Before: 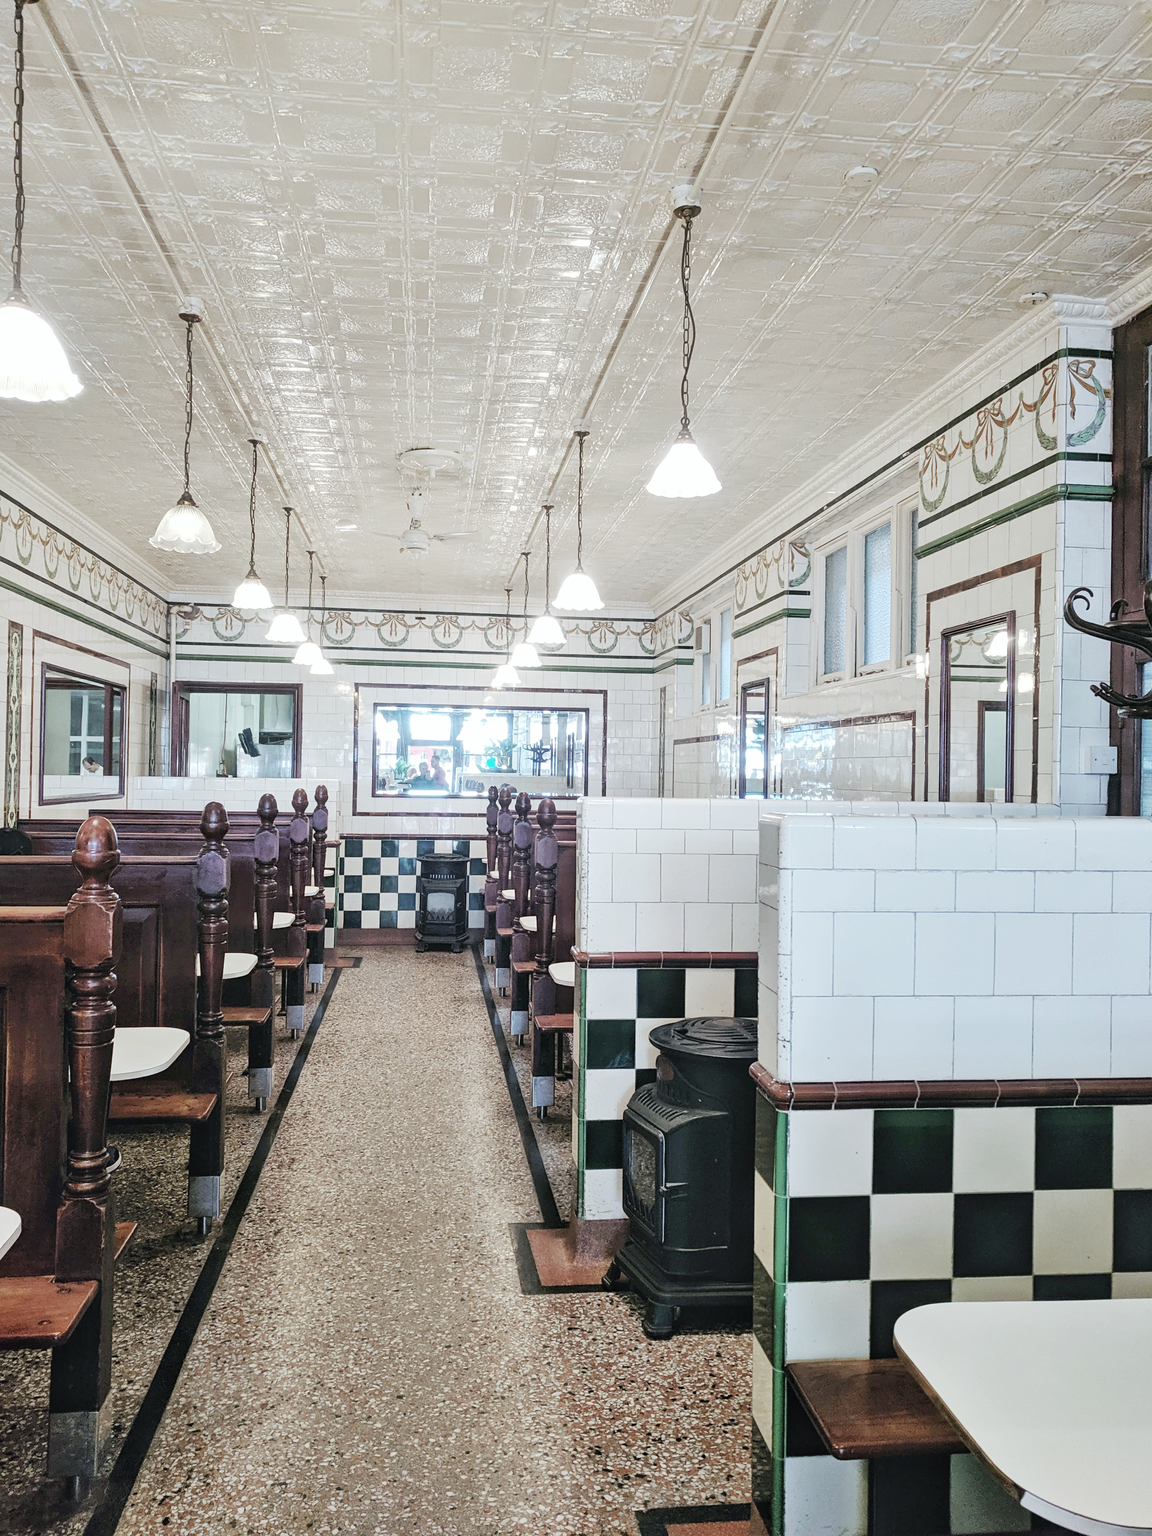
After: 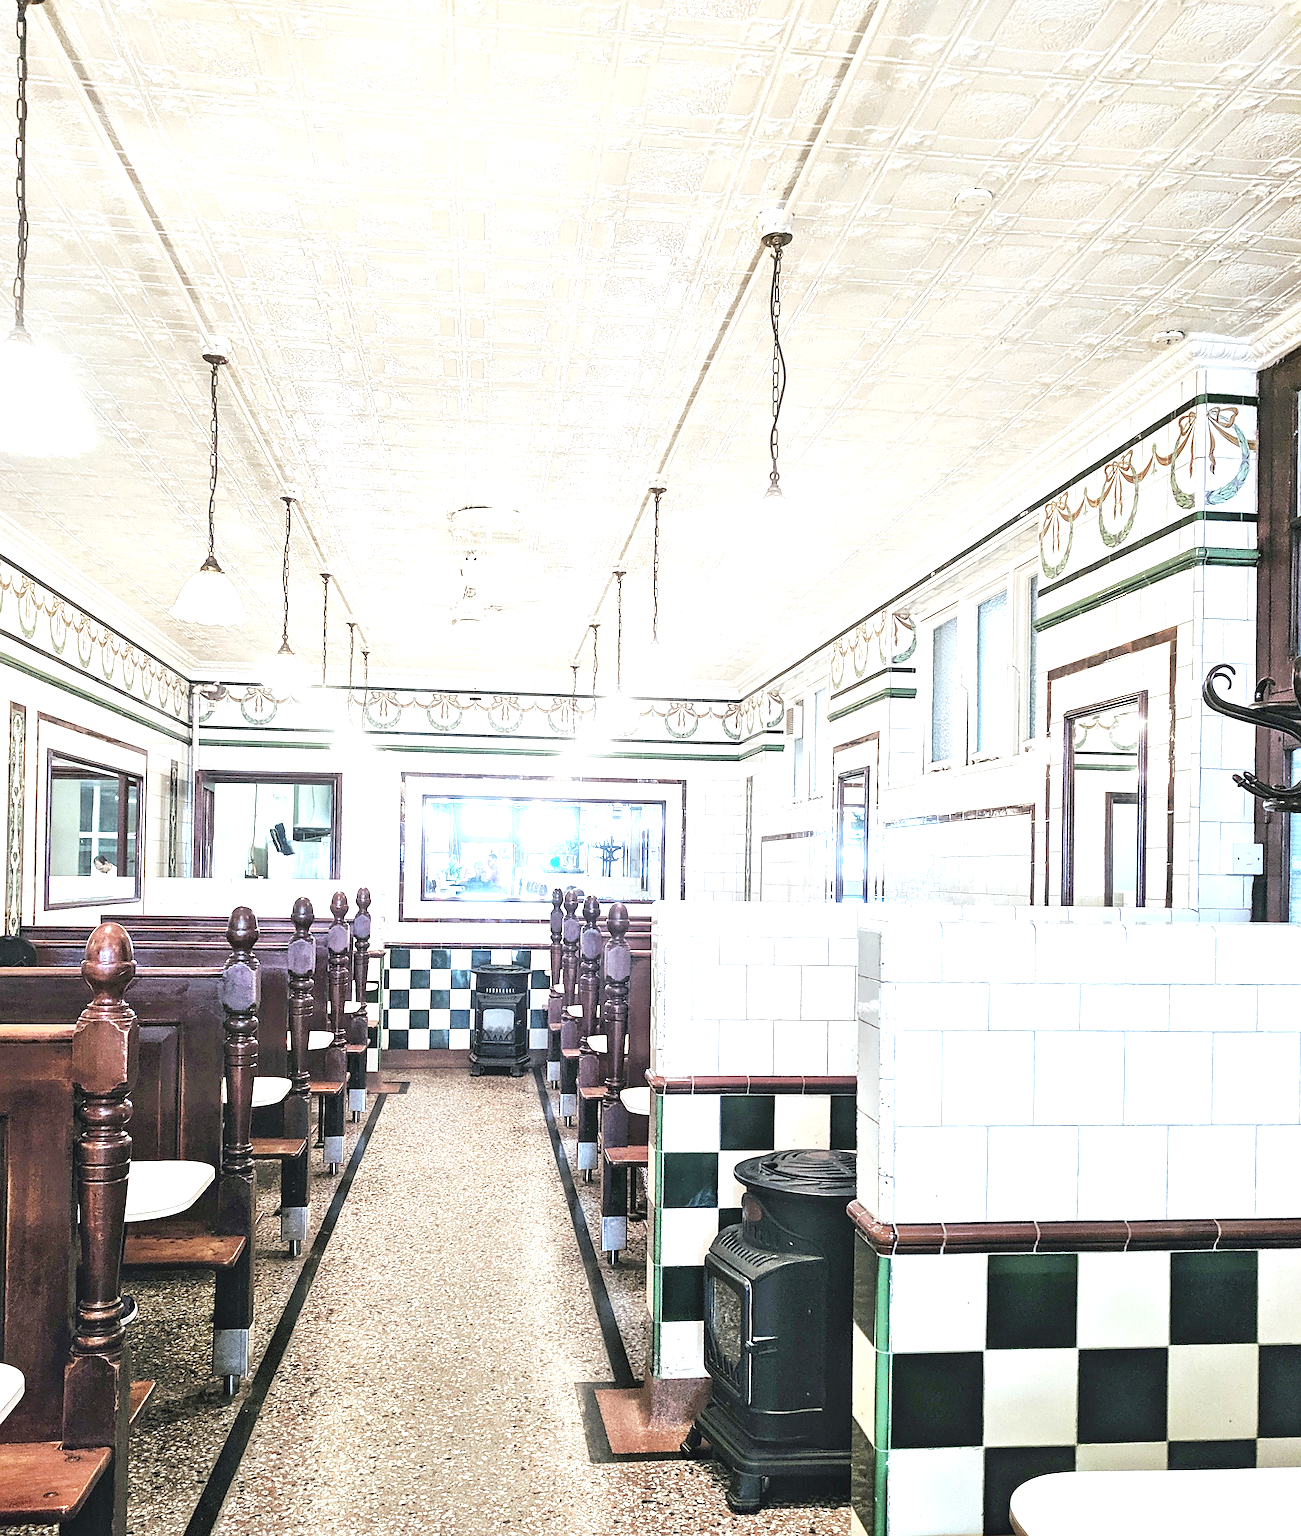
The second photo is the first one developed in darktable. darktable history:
exposure: black level correction 0, exposure 1 EV, compensate highlight preservation false
sharpen: on, module defaults
crop and rotate: top 0%, bottom 11.49%
